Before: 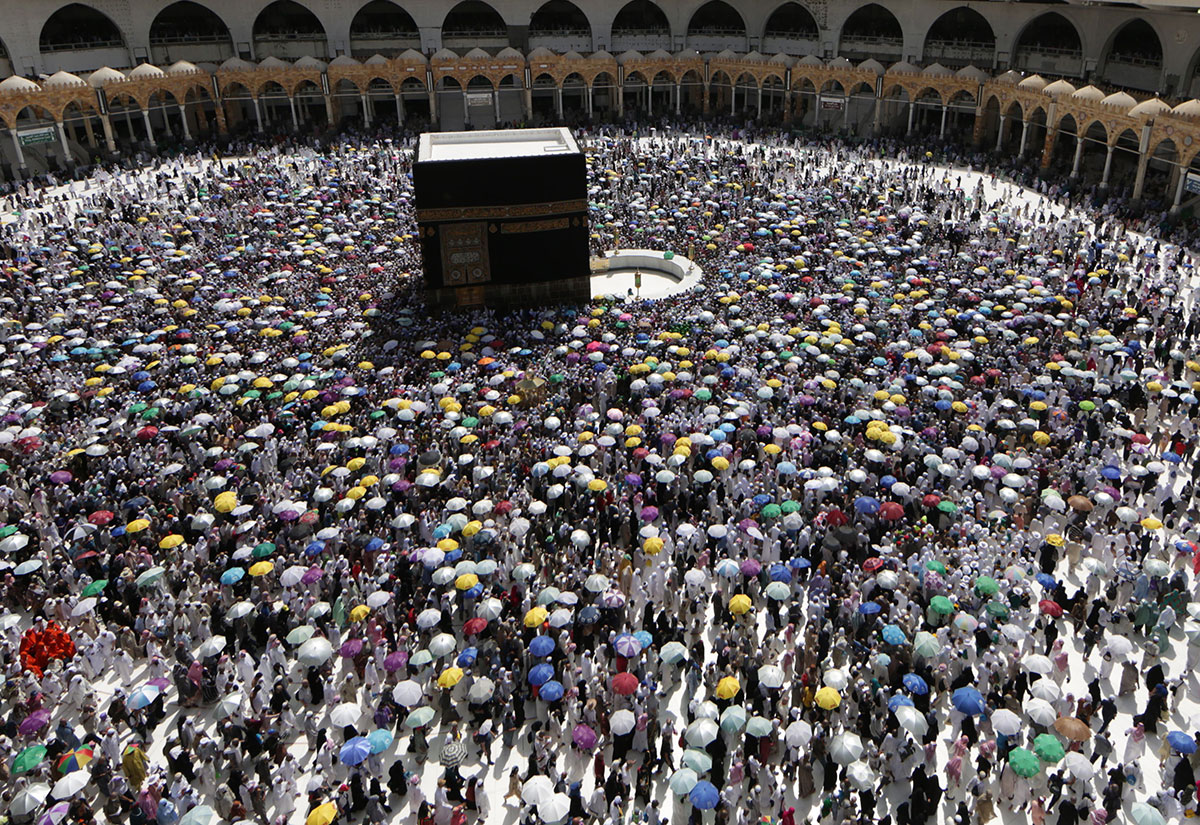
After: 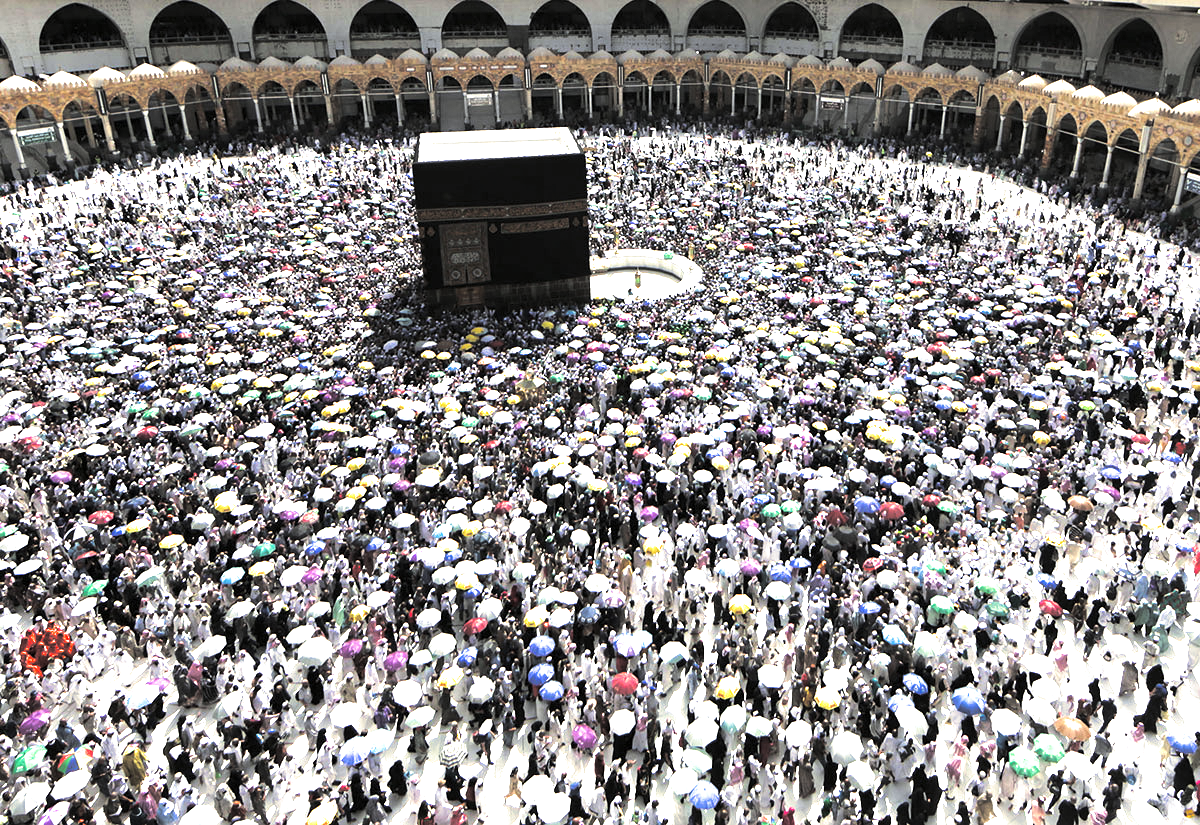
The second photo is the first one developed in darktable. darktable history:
tone equalizer: -8 EV -0.417 EV, -7 EV -0.389 EV, -6 EV -0.333 EV, -5 EV -0.222 EV, -3 EV 0.222 EV, -2 EV 0.333 EV, -1 EV 0.389 EV, +0 EV 0.417 EV, edges refinement/feathering 500, mask exposure compensation -1.57 EV, preserve details no
exposure: black level correction 0, exposure 1.5 EV, compensate exposure bias true, compensate highlight preservation false
contrast equalizer: octaves 7, y [[0.6 ×6], [0.55 ×6], [0 ×6], [0 ×6], [0 ×6]], mix 0.15
white balance: red 0.978, blue 0.999
split-toning: shadows › hue 43.2°, shadows › saturation 0, highlights › hue 50.4°, highlights › saturation 1
